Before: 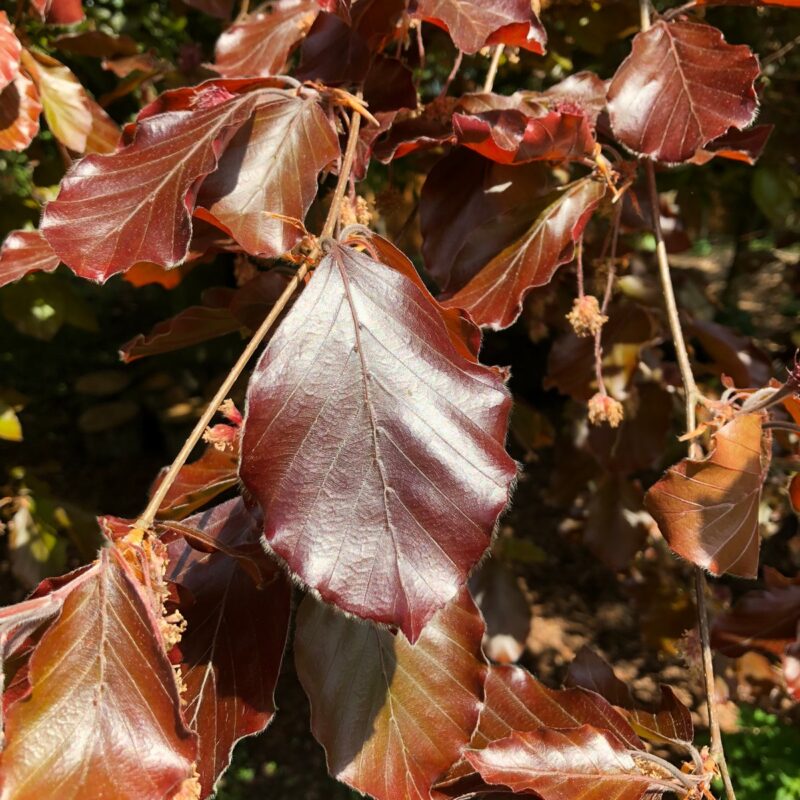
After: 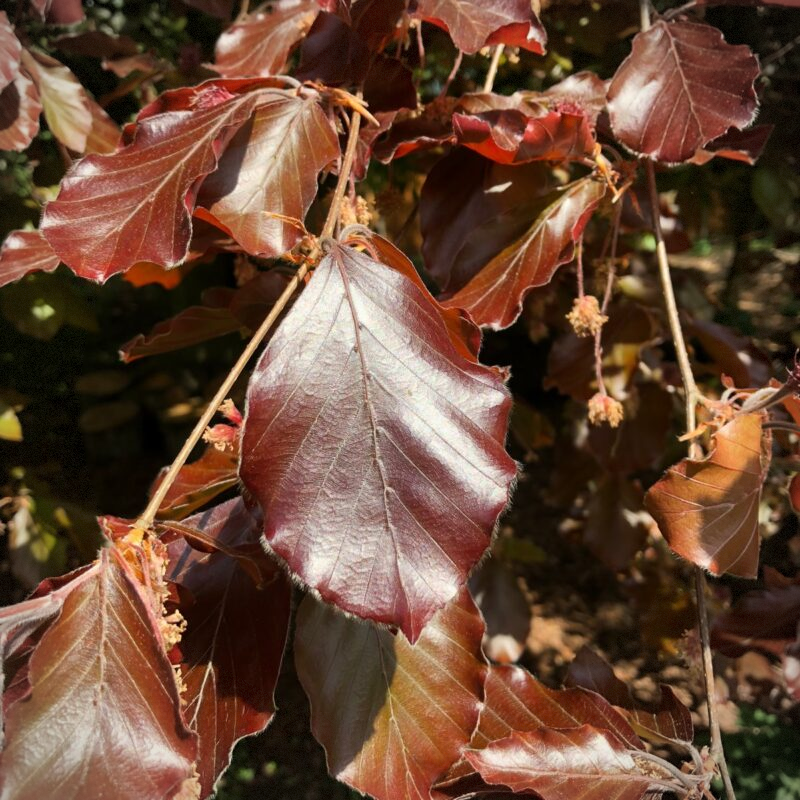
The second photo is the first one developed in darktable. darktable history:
vignetting: fall-off radius 62.63%, dithering 8-bit output, unbound false
